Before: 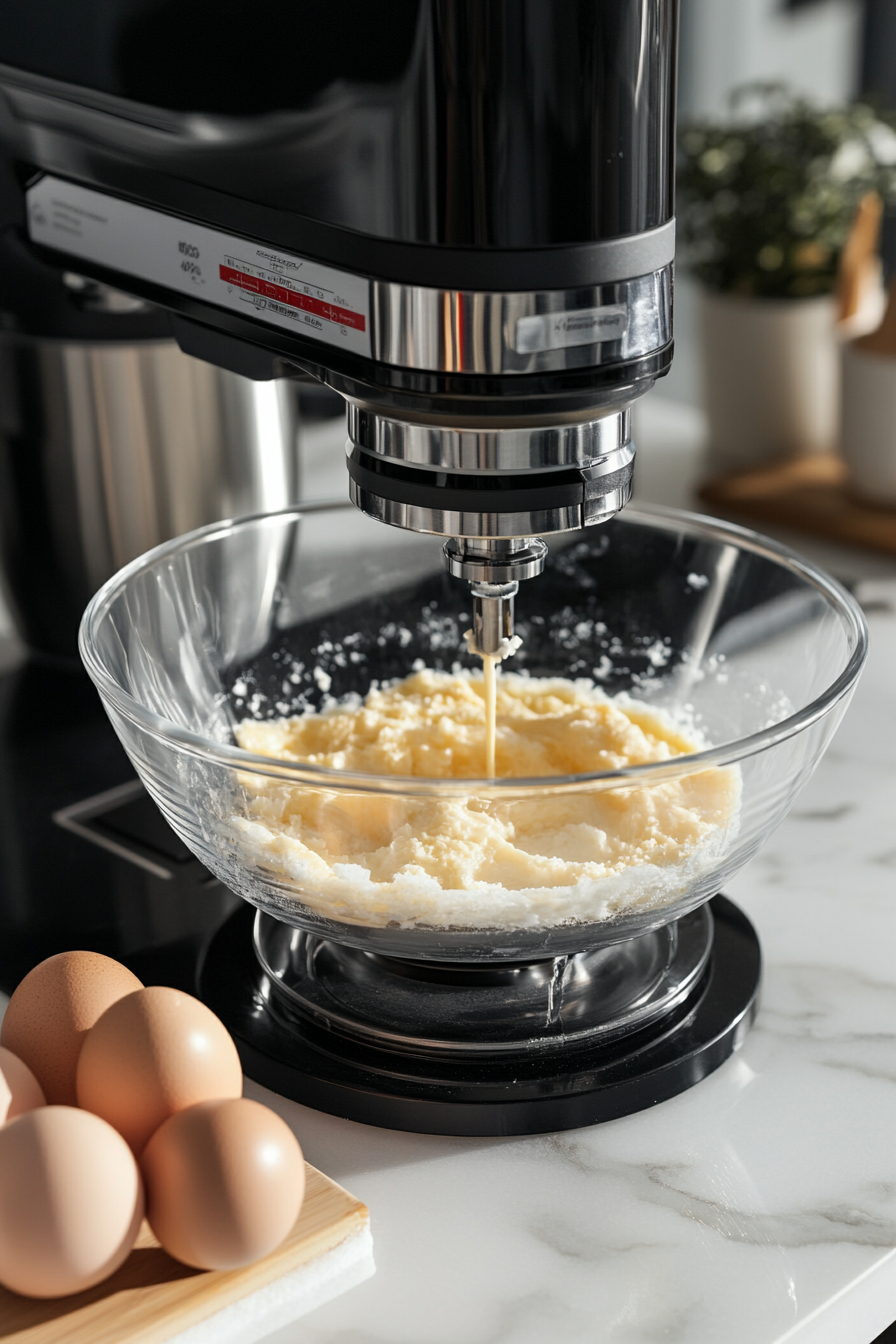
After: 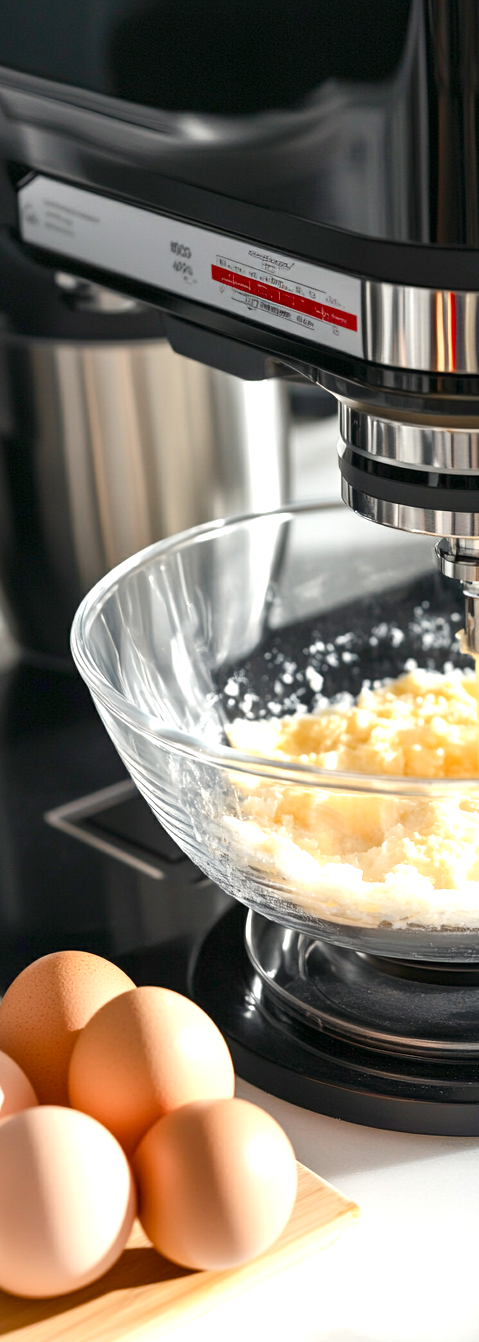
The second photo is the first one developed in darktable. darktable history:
crop: left 0.976%, right 45.483%, bottom 0.087%
exposure: black level correction 0, exposure 1.1 EV, compensate exposure bias true, compensate highlight preservation false
color balance rgb: perceptual saturation grading › global saturation 23.261%, perceptual saturation grading › highlights -24.394%, perceptual saturation grading › mid-tones 24.248%, perceptual saturation grading › shadows 38.971%, contrast -10.385%
tone curve: curves: ch0 [(0, 0) (0.003, 0.003) (0.011, 0.011) (0.025, 0.025) (0.044, 0.044) (0.069, 0.069) (0.1, 0.099) (0.136, 0.135) (0.177, 0.176) (0.224, 0.223) (0.277, 0.275) (0.335, 0.333) (0.399, 0.396) (0.468, 0.465) (0.543, 0.546) (0.623, 0.625) (0.709, 0.711) (0.801, 0.802) (0.898, 0.898) (1, 1)], color space Lab, independent channels, preserve colors none
